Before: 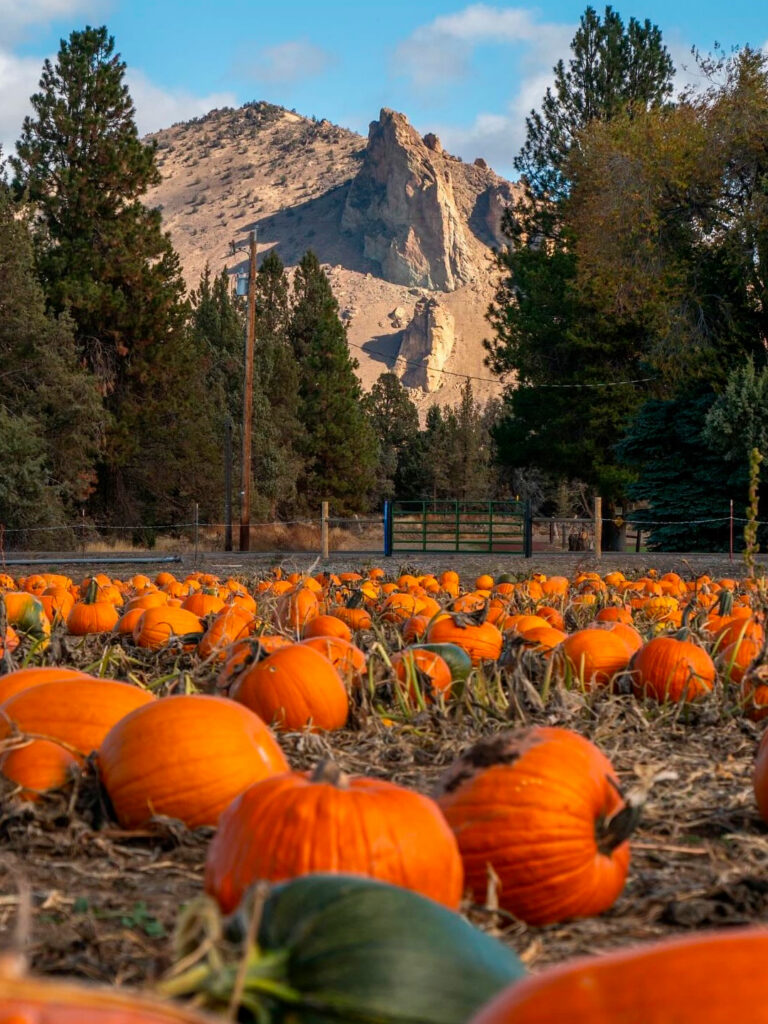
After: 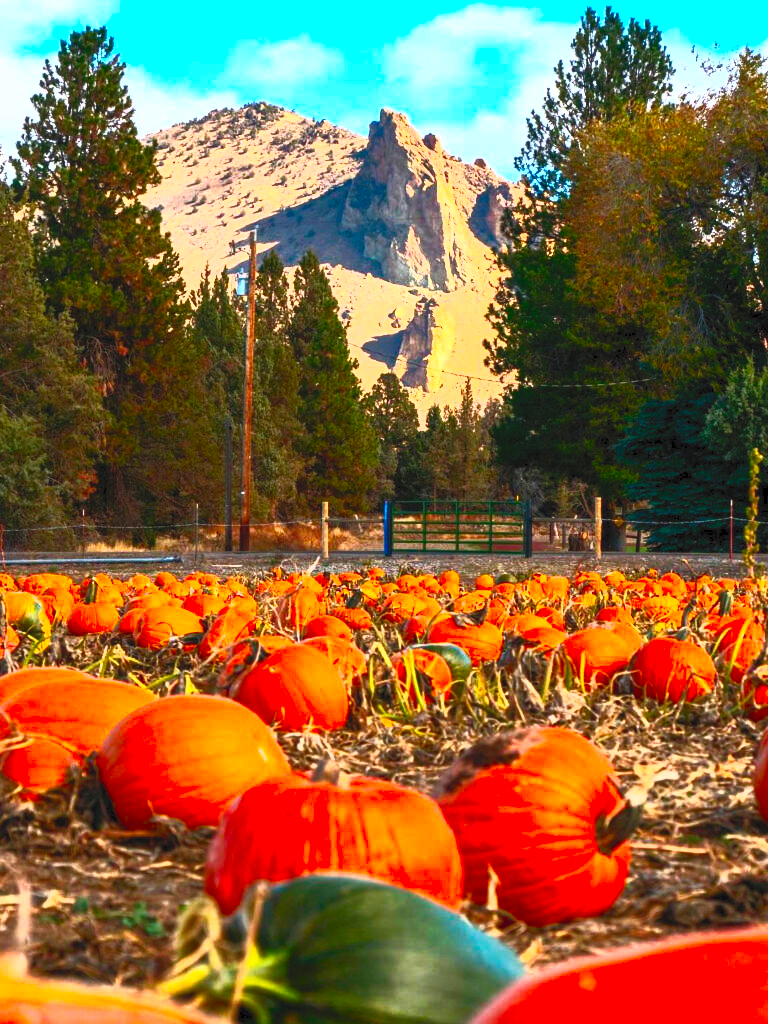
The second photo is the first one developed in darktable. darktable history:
fill light: on, module defaults
contrast brightness saturation: contrast 1, brightness 1, saturation 1
